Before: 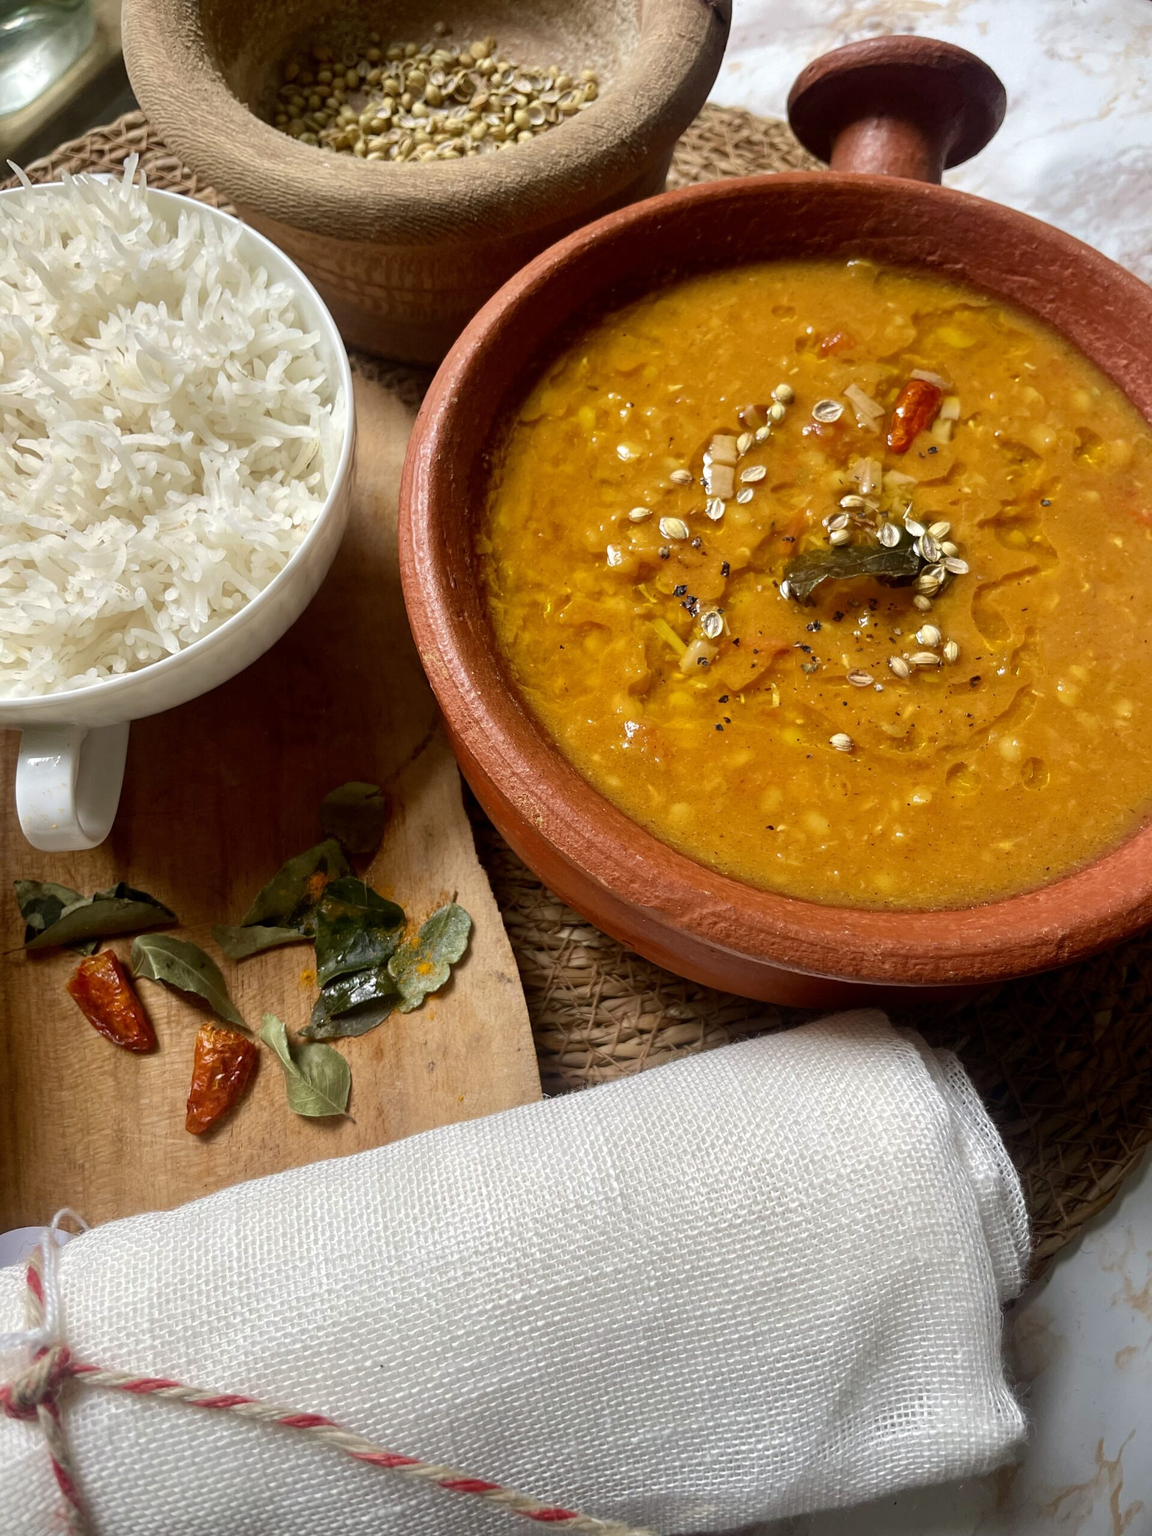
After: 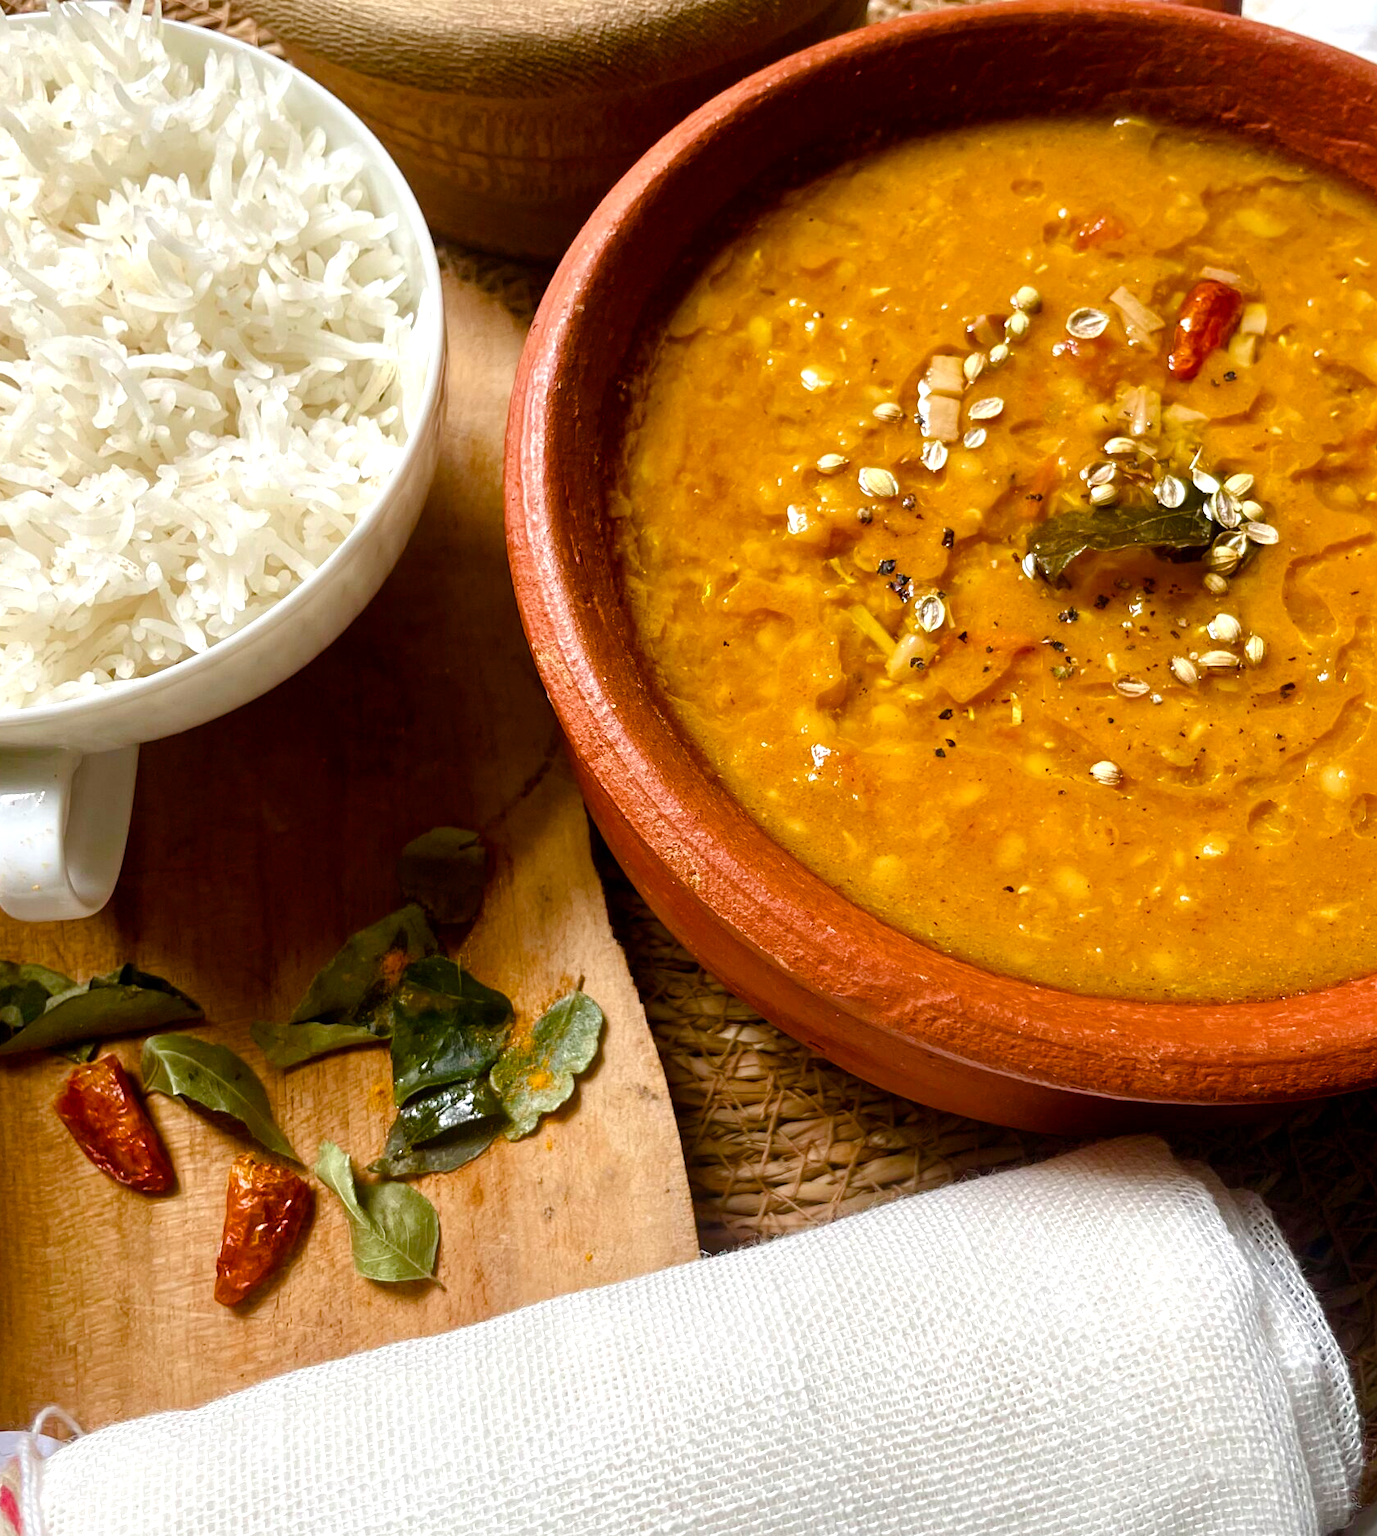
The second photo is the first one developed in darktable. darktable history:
tone equalizer: on, module defaults
crop and rotate: left 2.425%, top 11.305%, right 9.6%, bottom 15.08%
color balance rgb: perceptual saturation grading › global saturation 25%, perceptual saturation grading › highlights -50%, perceptual saturation grading › shadows 30%, perceptual brilliance grading › global brilliance 12%, global vibrance 20%
